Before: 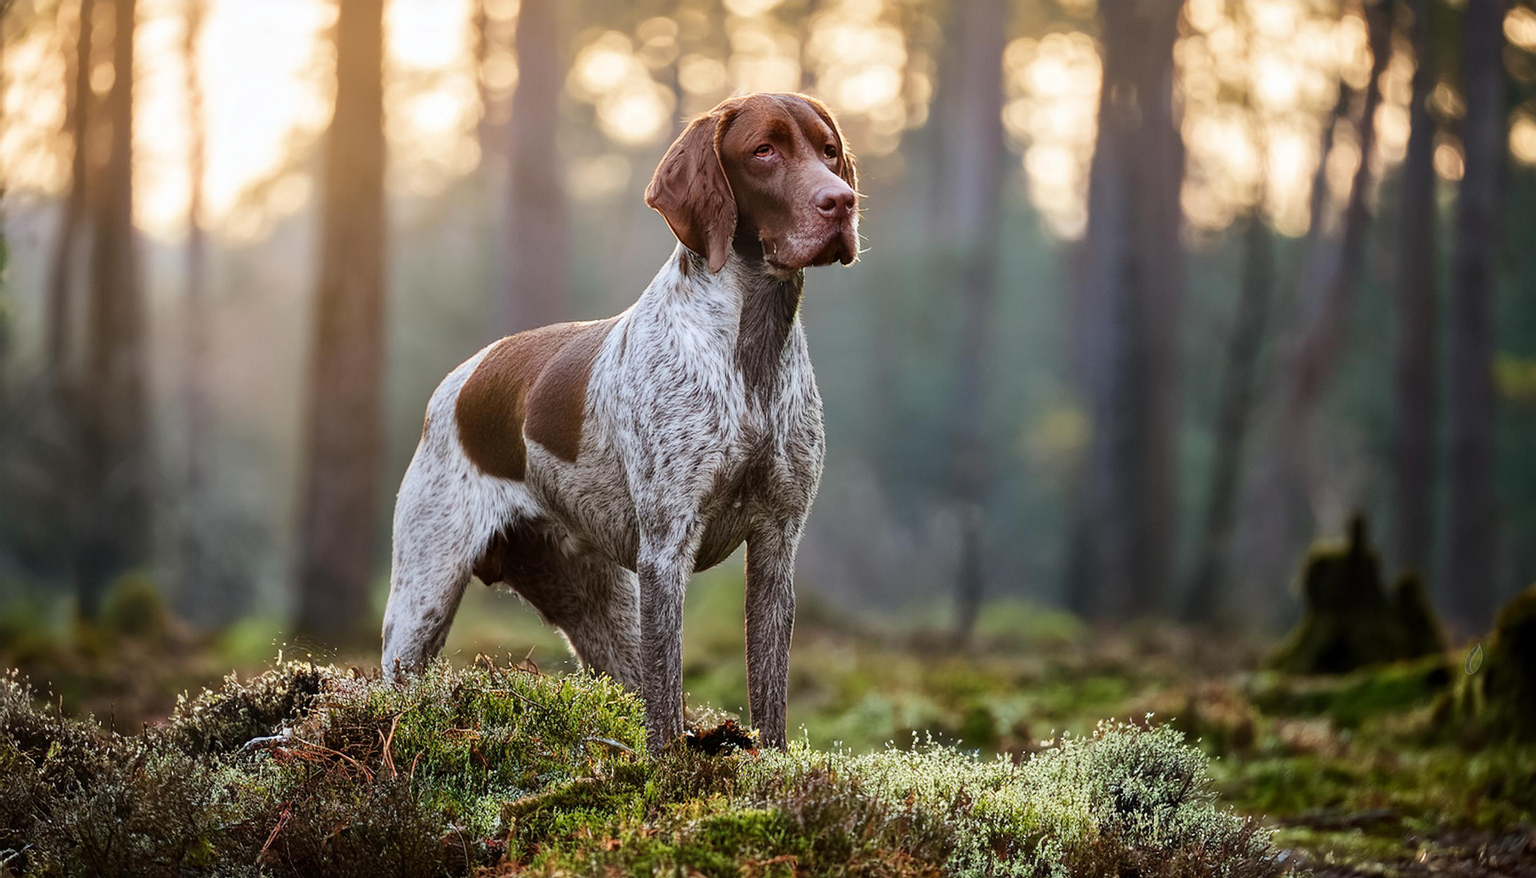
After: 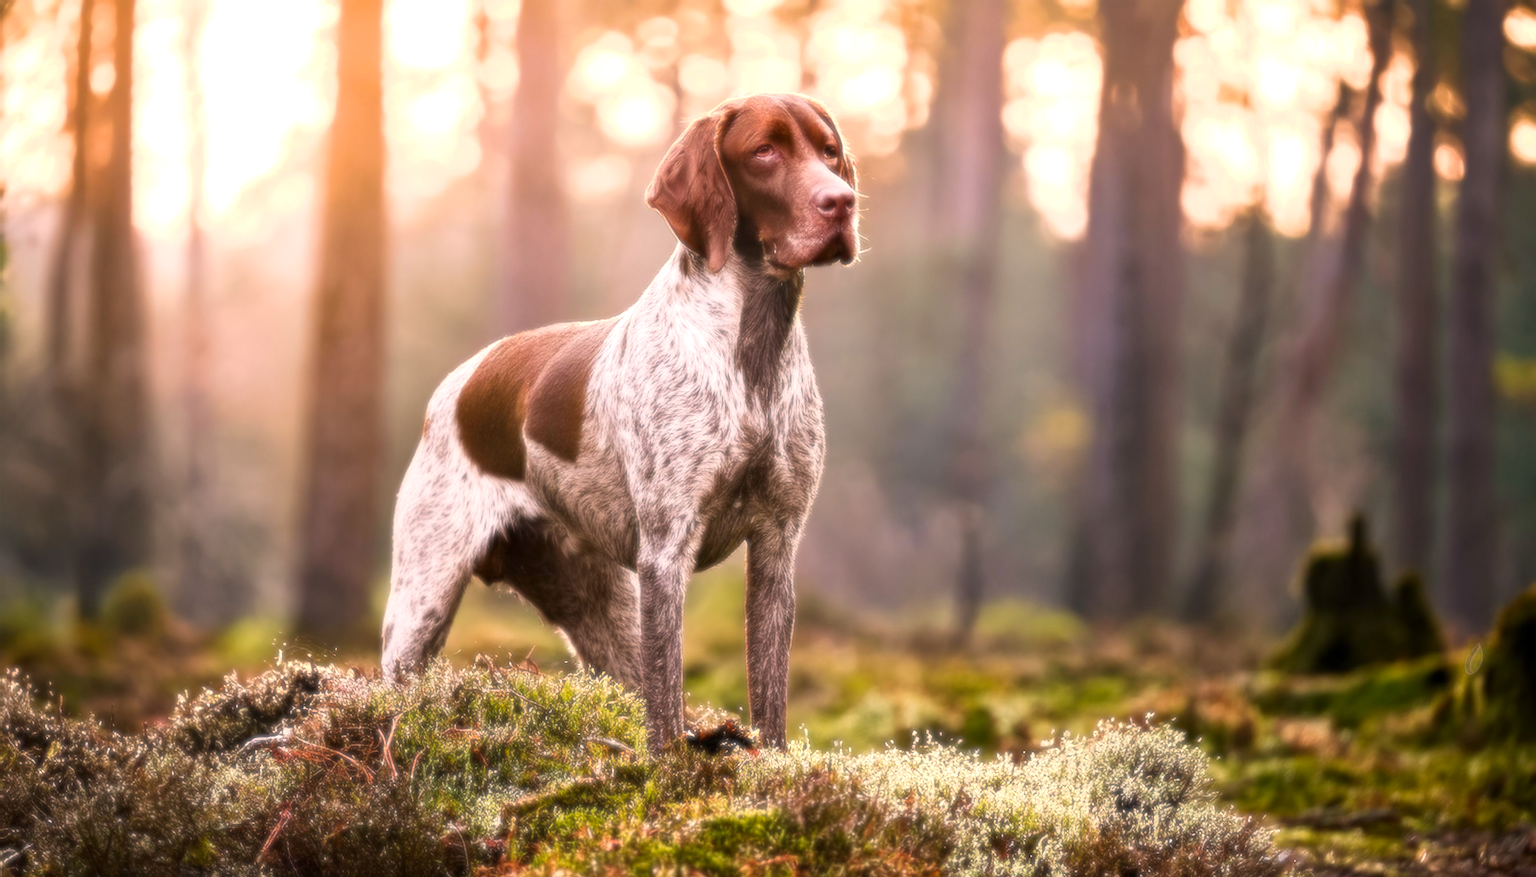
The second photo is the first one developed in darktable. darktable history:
shadows and highlights: shadows 0, highlights 40
soften: size 8.67%, mix 49%
color correction: highlights a* 21.16, highlights b* 19.61
exposure: exposure 0.574 EV, compensate highlight preservation false
